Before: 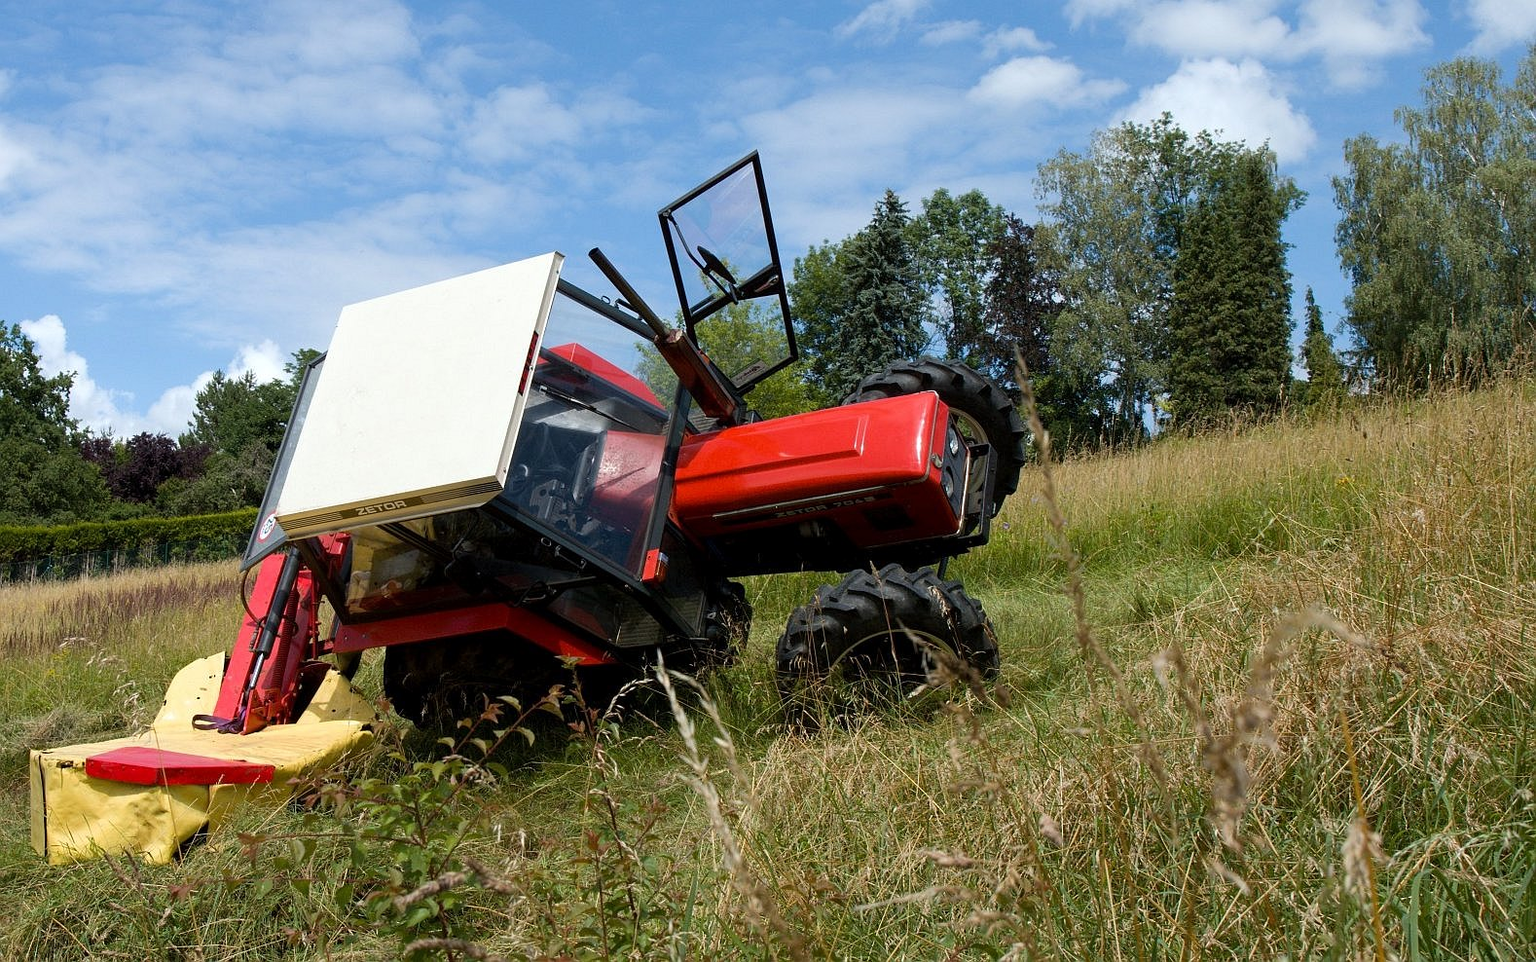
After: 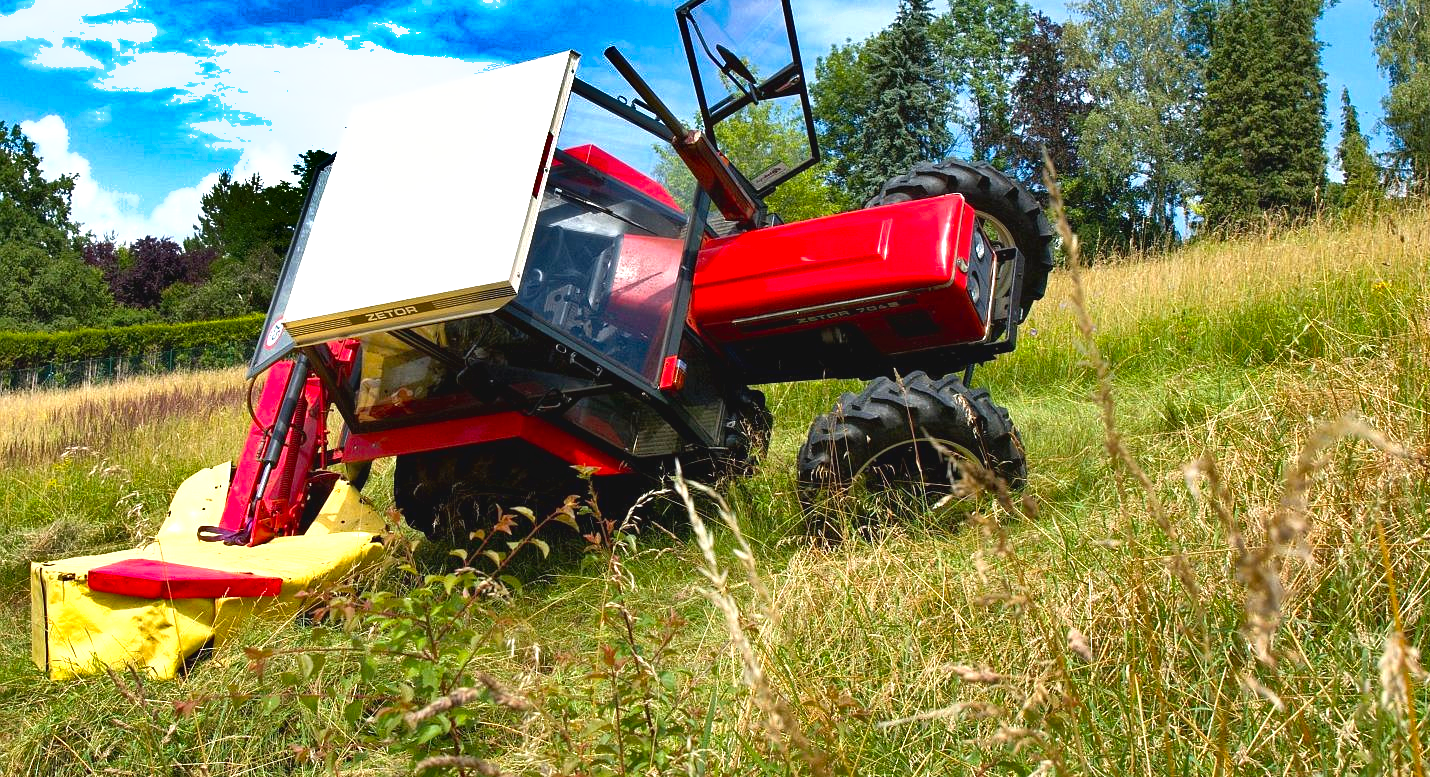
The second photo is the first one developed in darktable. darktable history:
shadows and highlights: shadows 20.78, highlights -80.76, soften with gaussian
tone equalizer: on, module defaults
exposure: black level correction 0.001, exposure 1.037 EV, compensate highlight preservation false
crop: top 21.098%, right 9.372%, bottom 0.248%
color zones: curves: ch0 [(0, 0.613) (0.01, 0.613) (0.245, 0.448) (0.498, 0.529) (0.642, 0.665) (0.879, 0.777) (0.99, 0.613)]; ch1 [(0, 0) (0.143, 0) (0.286, 0) (0.429, 0) (0.571, 0) (0.714, 0) (0.857, 0)], mix -135.76%
contrast brightness saturation: contrast -0.095, saturation -0.09
